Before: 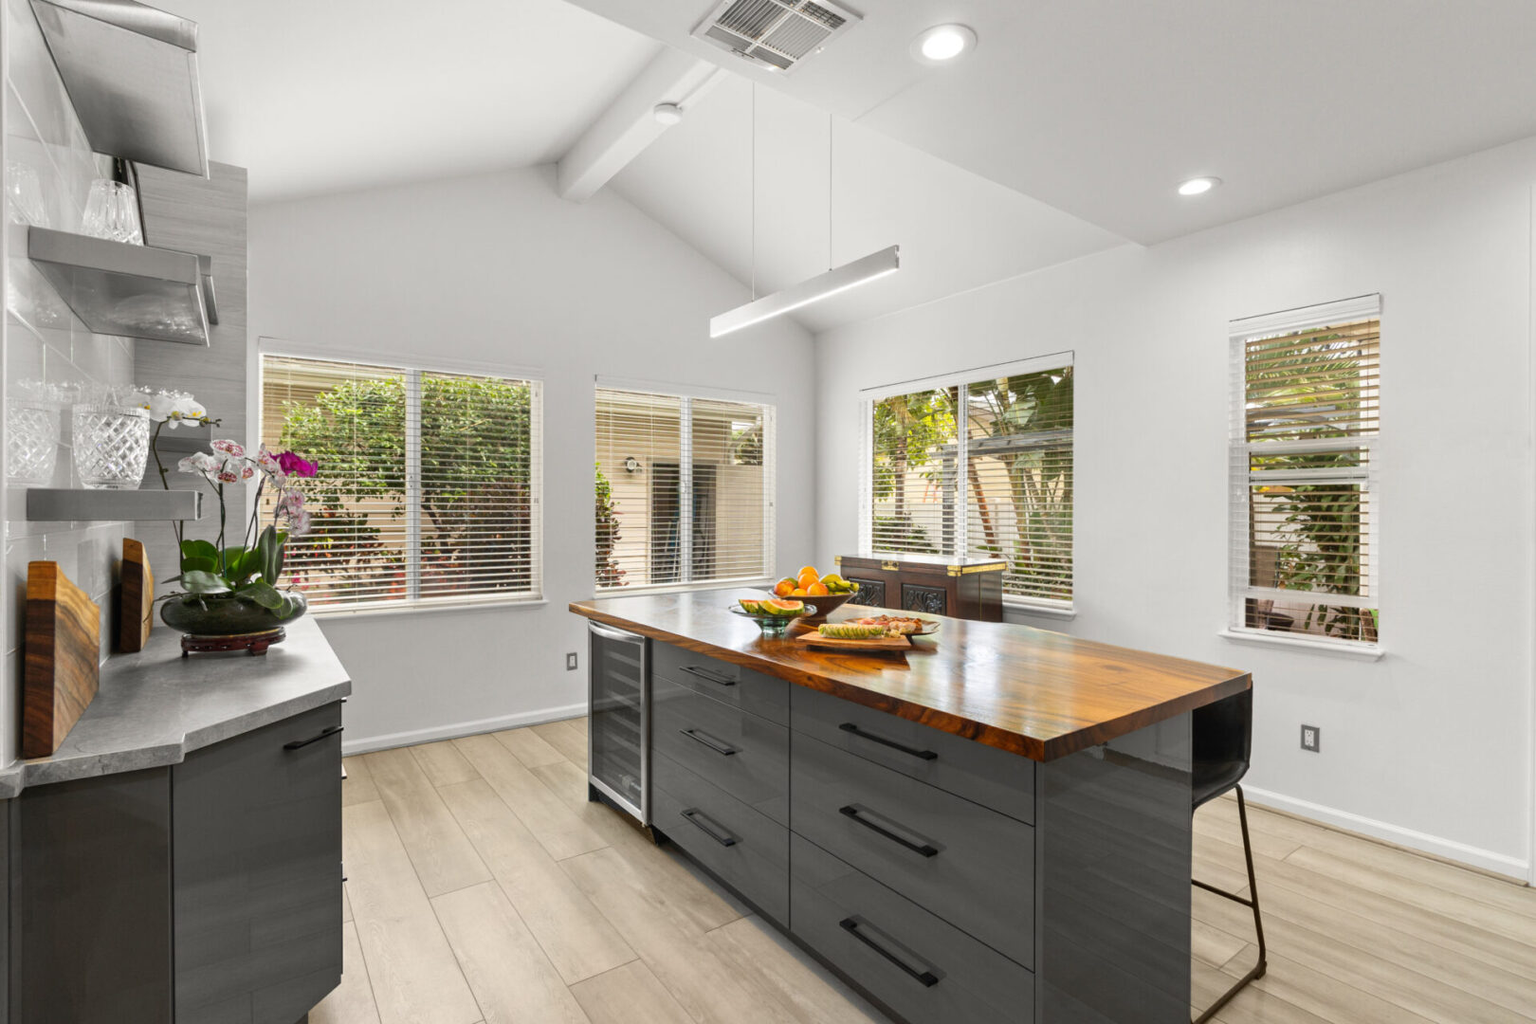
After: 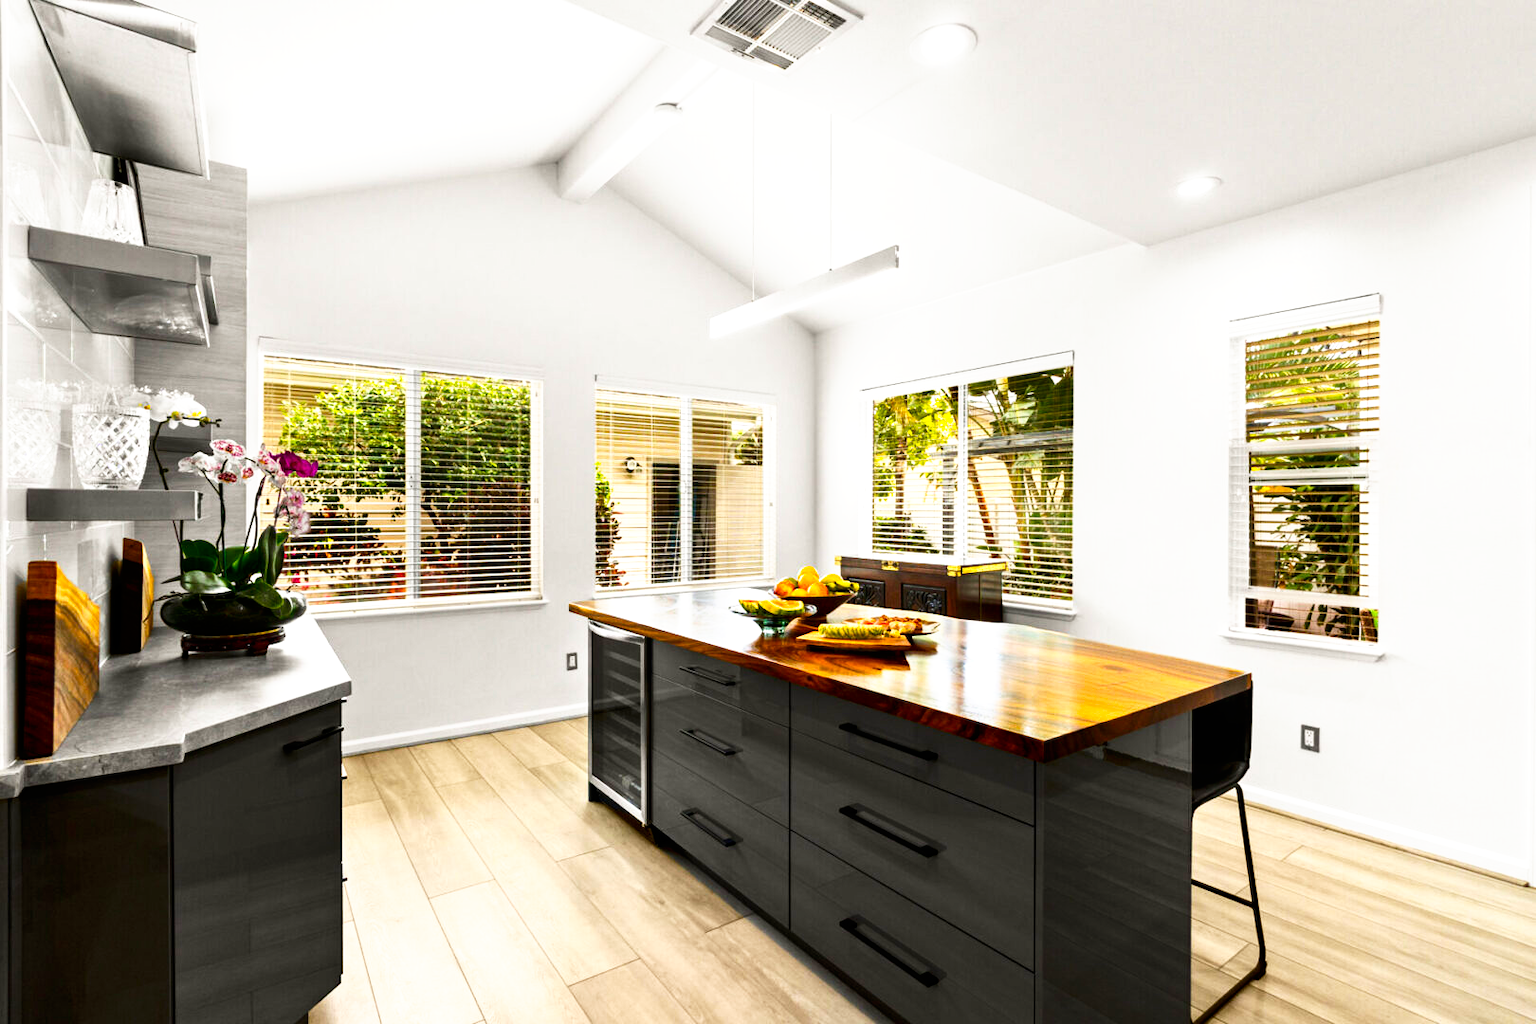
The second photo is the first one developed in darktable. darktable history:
color balance rgb: linear chroma grading › global chroma 16.62%, perceptual saturation grading › highlights -8.63%, perceptual saturation grading › mid-tones 18.66%, perceptual saturation grading › shadows 28.49%, perceptual brilliance grading › highlights 14.22%, perceptual brilliance grading › shadows -18.96%, global vibrance 27.71%
contrast brightness saturation: contrast 0.07
tone curve: curves: ch0 [(0, 0) (0.003, 0) (0.011, 0.001) (0.025, 0.002) (0.044, 0.004) (0.069, 0.006) (0.1, 0.009) (0.136, 0.03) (0.177, 0.076) (0.224, 0.13) (0.277, 0.202) (0.335, 0.28) (0.399, 0.367) (0.468, 0.46) (0.543, 0.562) (0.623, 0.67) (0.709, 0.787) (0.801, 0.889) (0.898, 0.972) (1, 1)], preserve colors none
